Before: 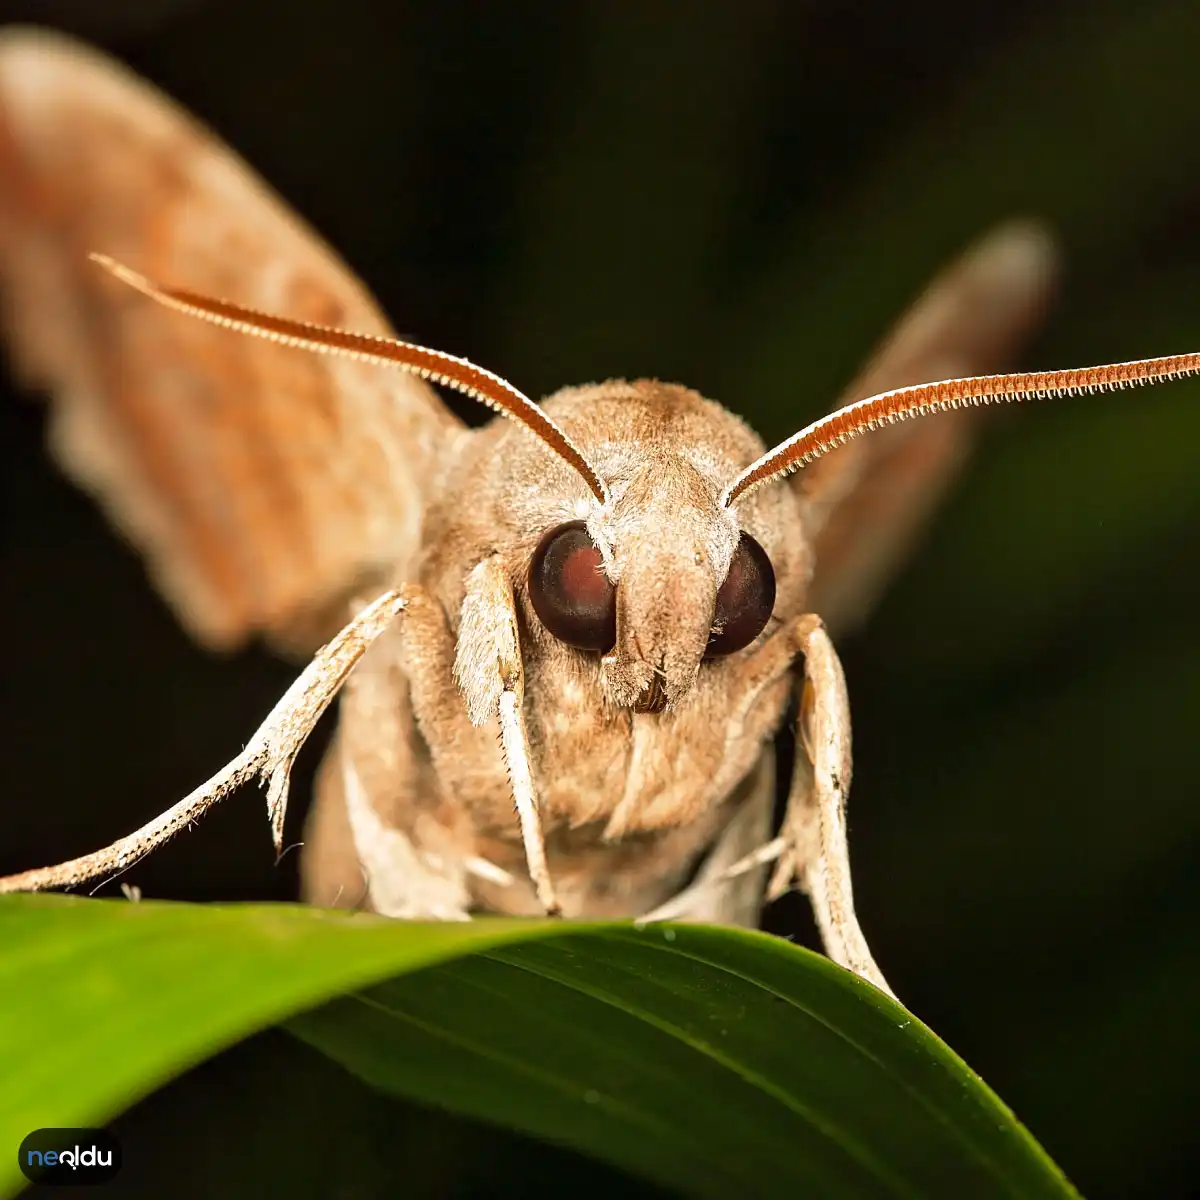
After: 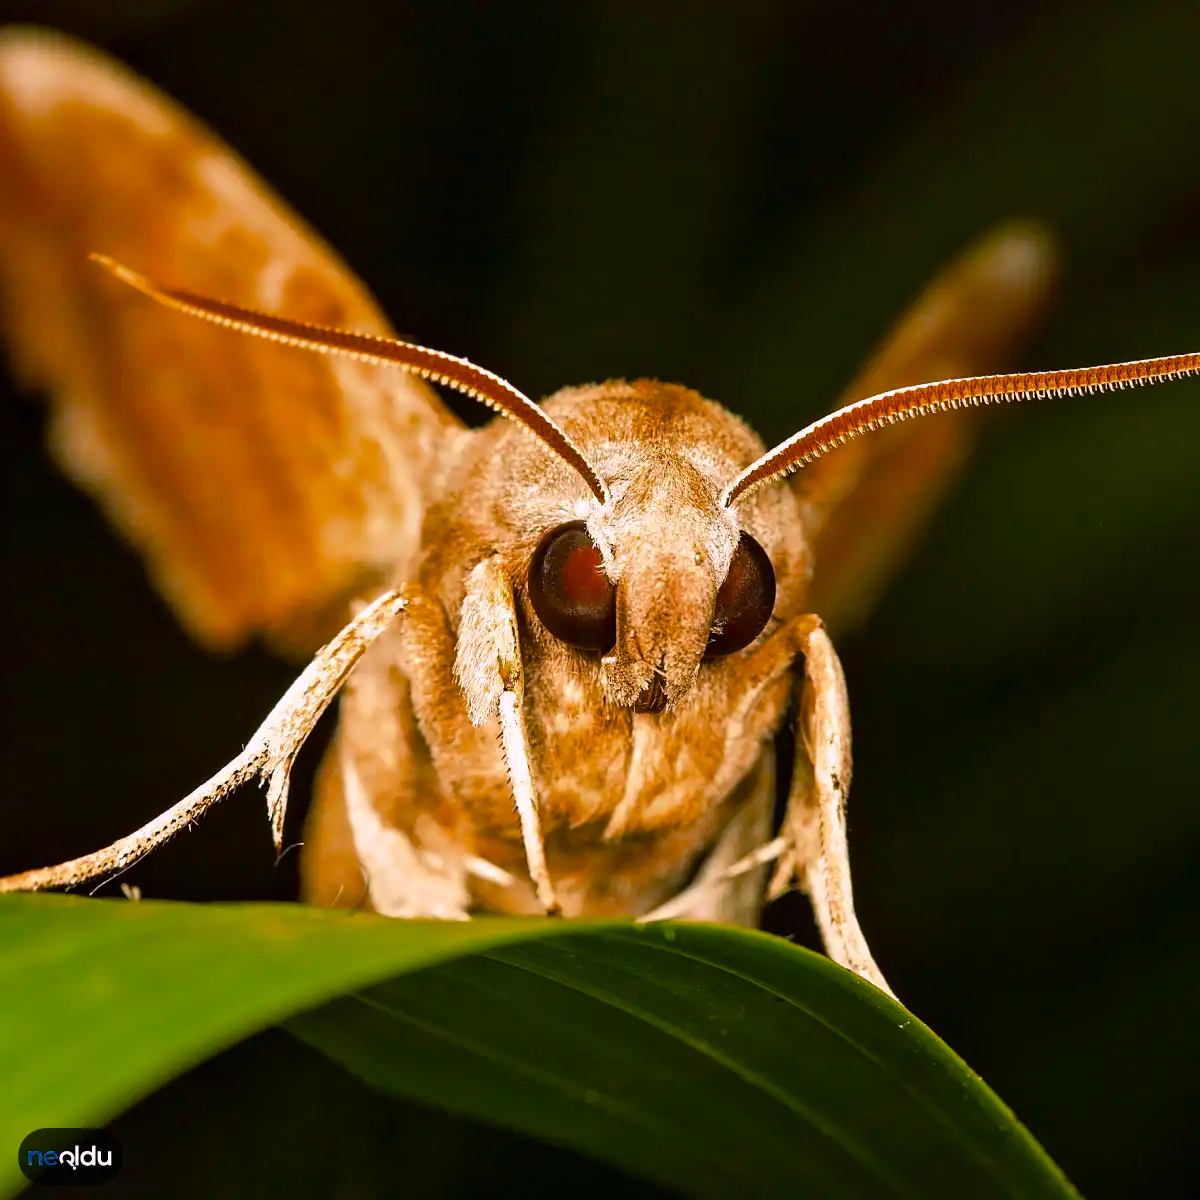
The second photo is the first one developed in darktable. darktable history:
color balance rgb: highlights gain › chroma 1.435%, highlights gain › hue 308.07°, perceptual saturation grading › global saturation 30.369%, global vibrance 16.596%, saturation formula JzAzBz (2021)
